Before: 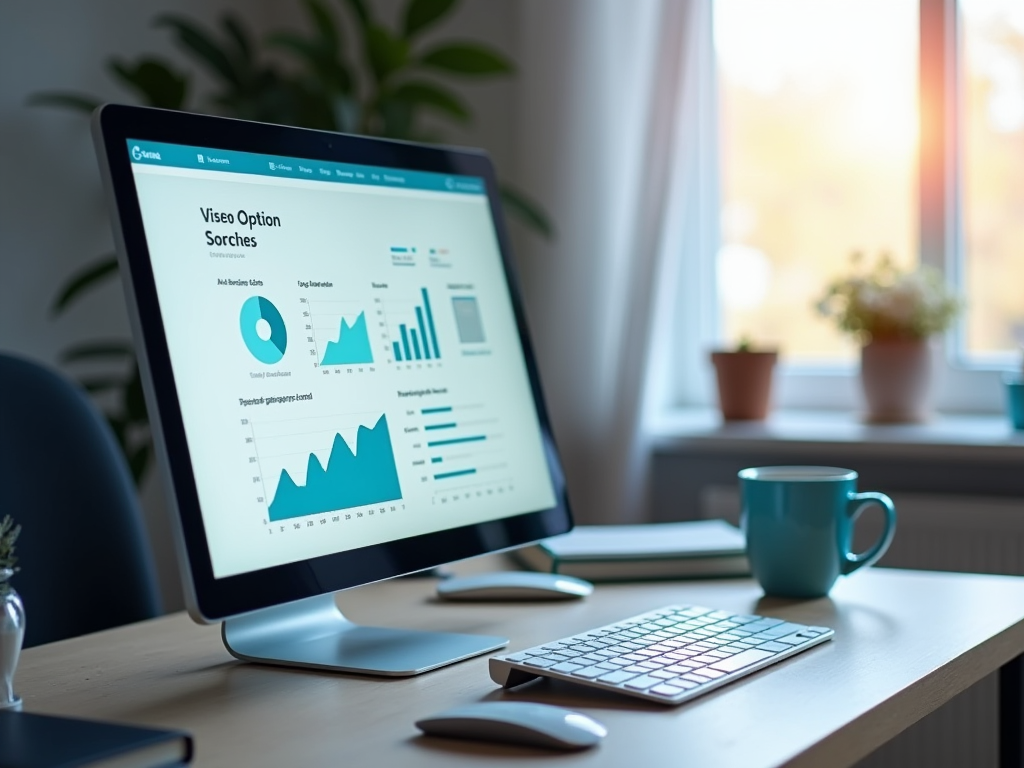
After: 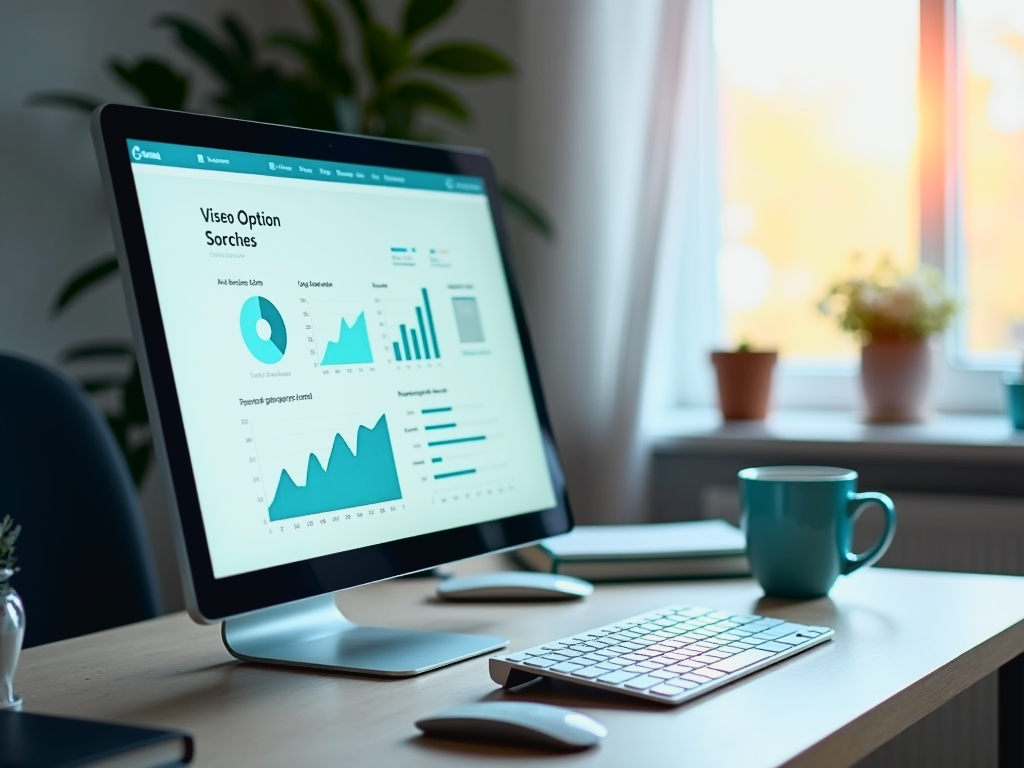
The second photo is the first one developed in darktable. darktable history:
tone curve: curves: ch0 [(0, 0.024) (0.031, 0.027) (0.113, 0.069) (0.198, 0.18) (0.304, 0.303) (0.441, 0.462) (0.557, 0.6) (0.711, 0.79) (0.812, 0.878) (0.927, 0.935) (1, 0.963)]; ch1 [(0, 0) (0.222, 0.2) (0.343, 0.325) (0.45, 0.441) (0.502, 0.501) (0.527, 0.534) (0.55, 0.561) (0.632, 0.656) (0.735, 0.754) (1, 1)]; ch2 [(0, 0) (0.249, 0.222) (0.352, 0.348) (0.424, 0.439) (0.476, 0.482) (0.499, 0.501) (0.517, 0.516) (0.532, 0.544) (0.558, 0.585) (0.596, 0.629) (0.726, 0.745) (0.82, 0.796) (0.998, 0.928)], color space Lab, independent channels, preserve colors none
